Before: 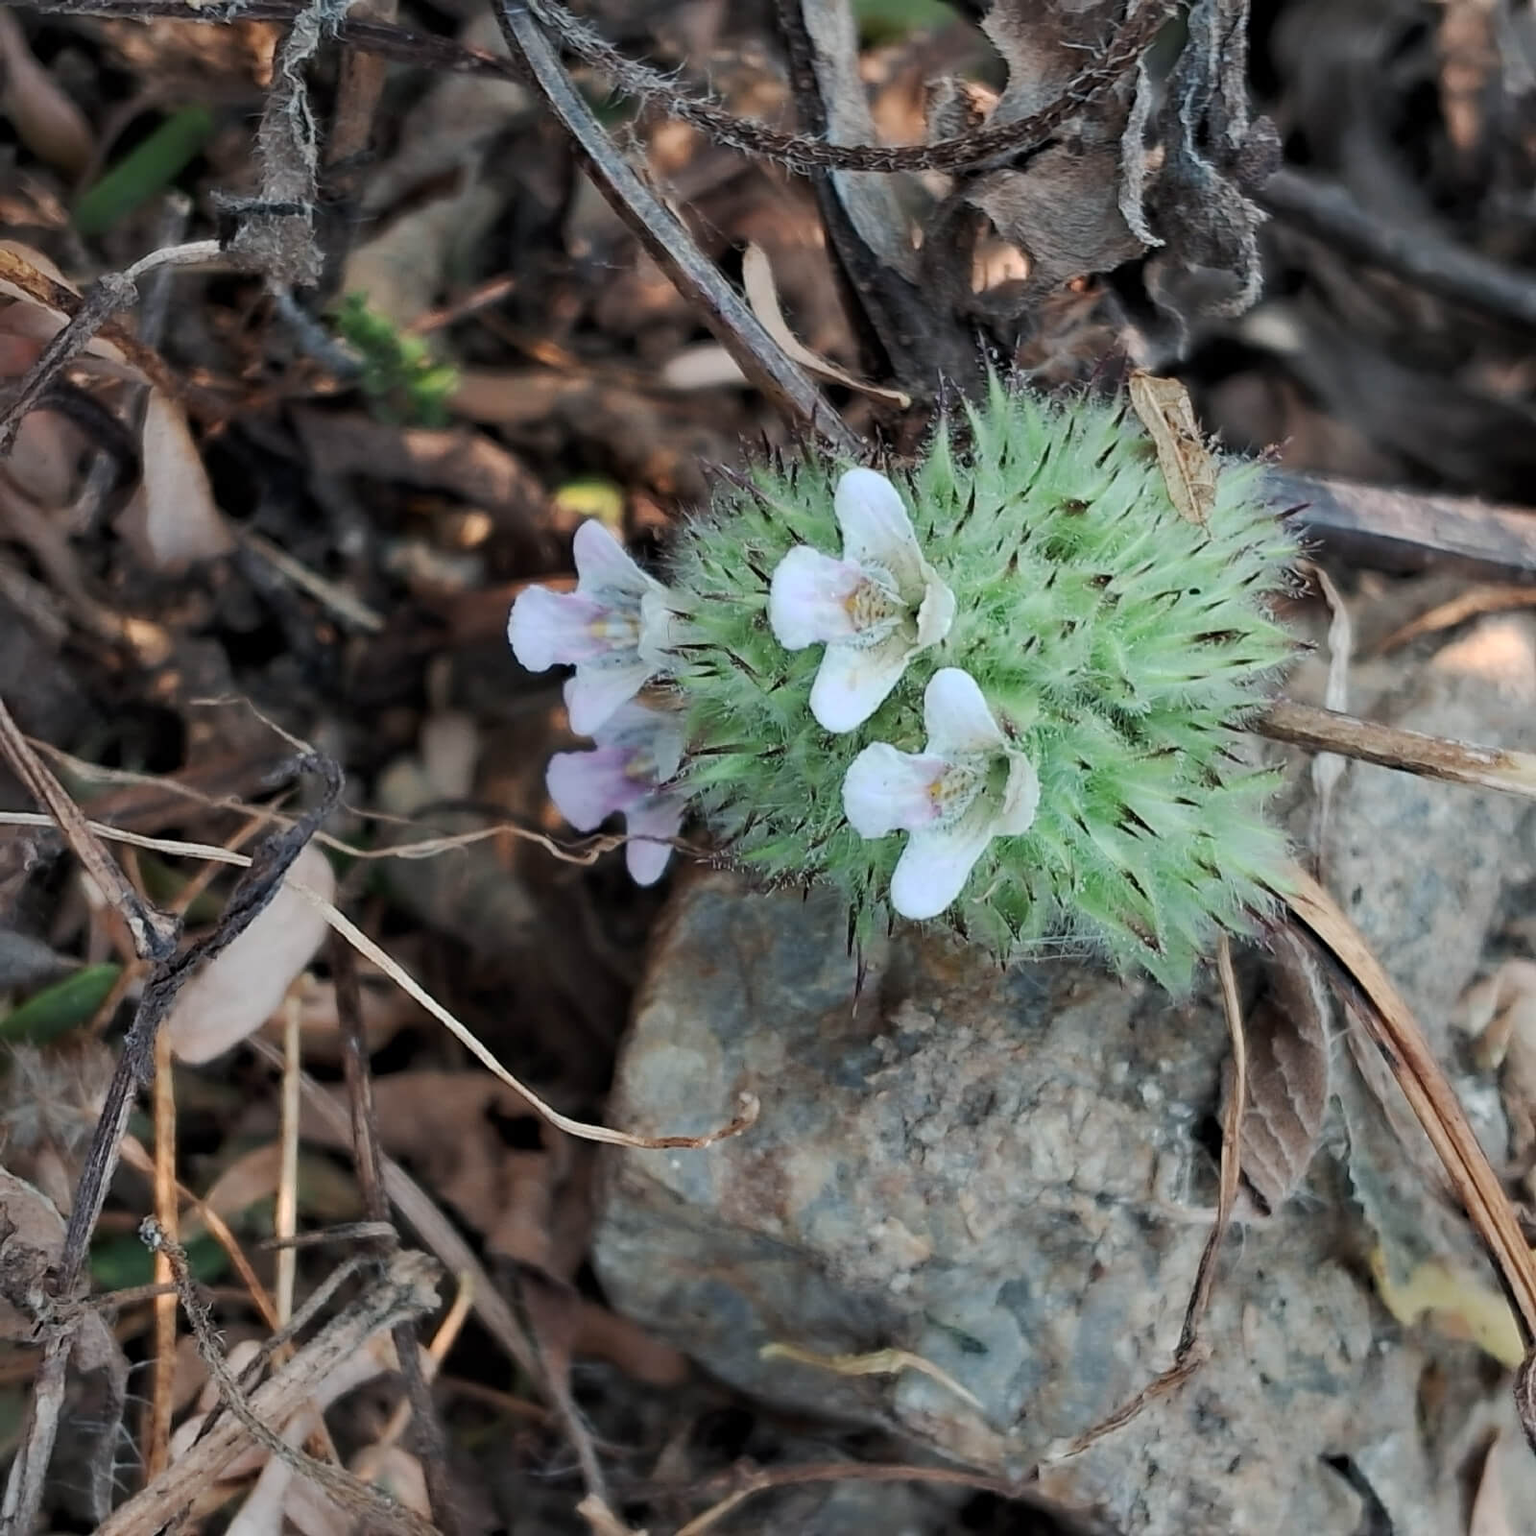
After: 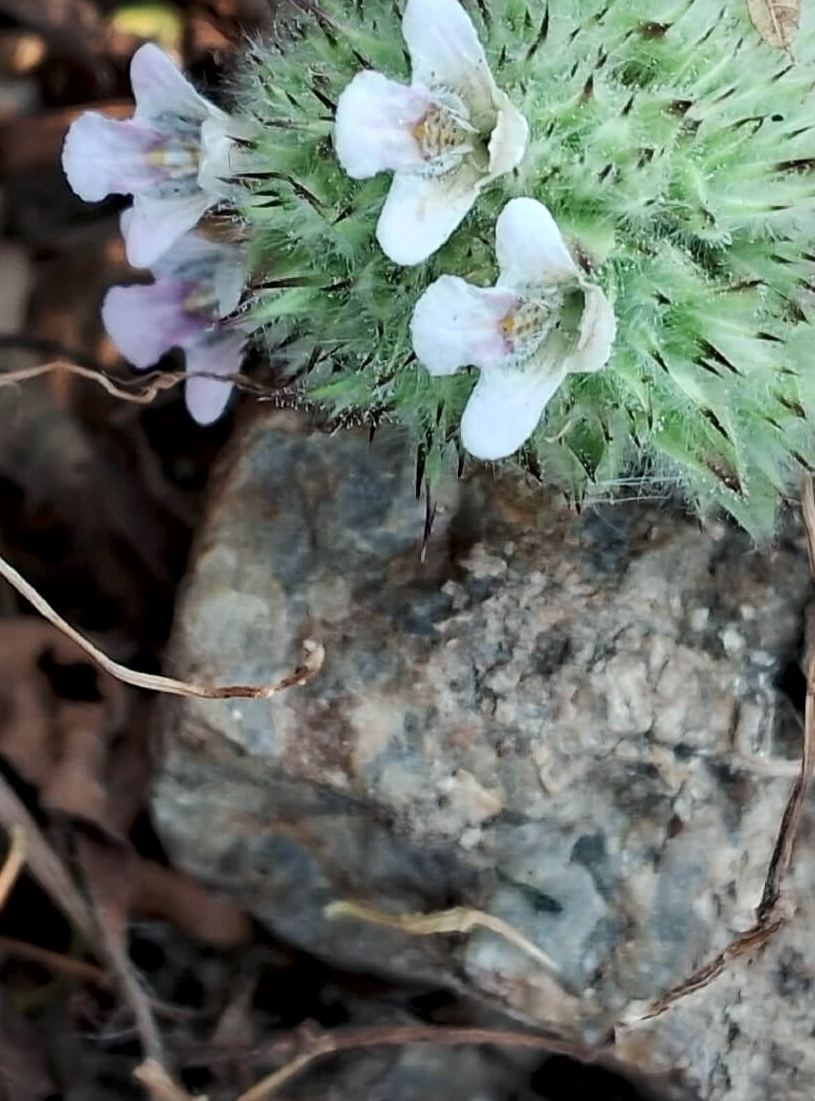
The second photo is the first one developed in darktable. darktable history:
local contrast: mode bilateral grid, contrast 20, coarseness 50, detail 171%, midtone range 0.2
crop and rotate: left 29.237%, top 31.152%, right 19.807%
shadows and highlights: shadows -40.15, highlights 62.88, soften with gaussian
